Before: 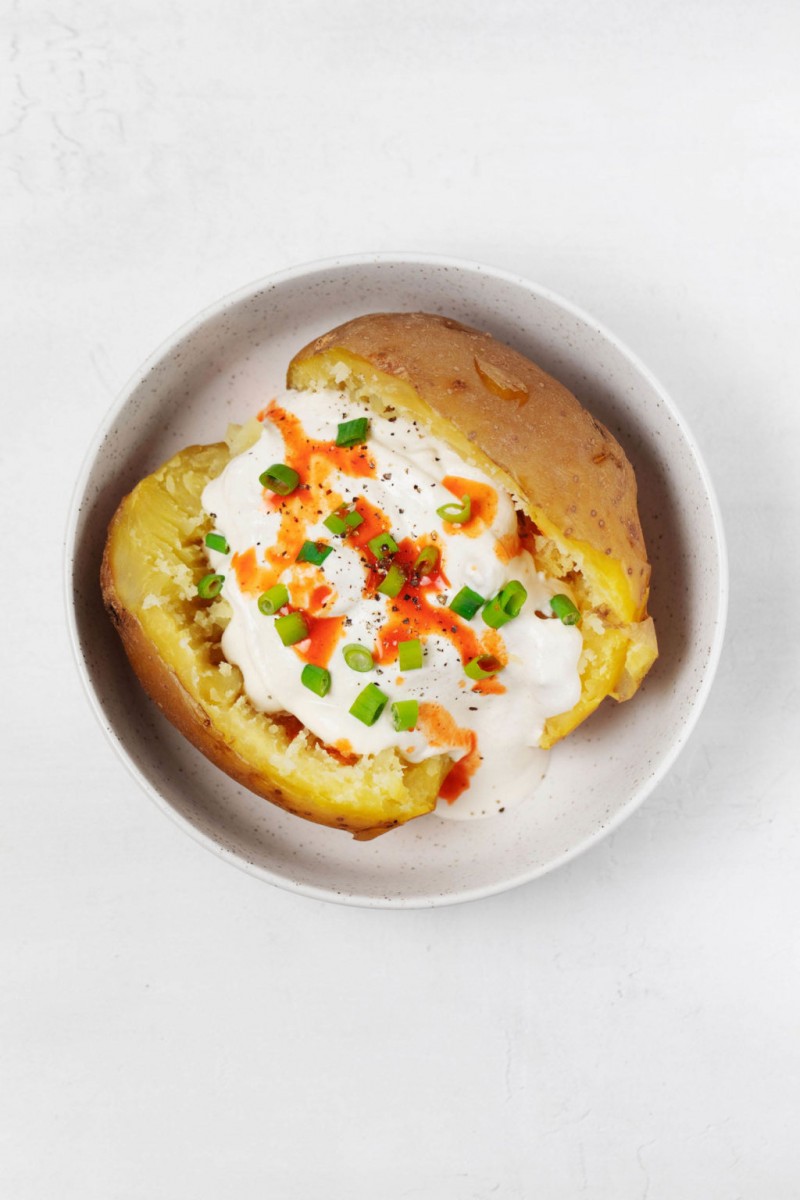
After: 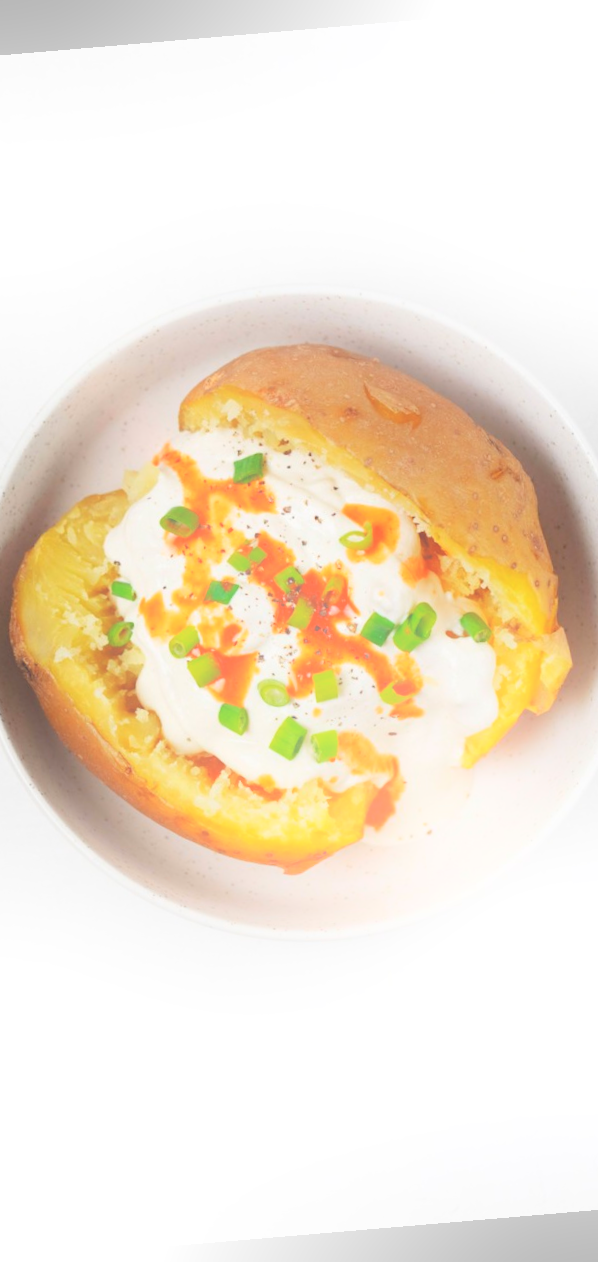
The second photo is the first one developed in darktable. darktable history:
crop and rotate: left 15.546%, right 17.787%
bloom: on, module defaults
rotate and perspective: rotation -4.86°, automatic cropping off
